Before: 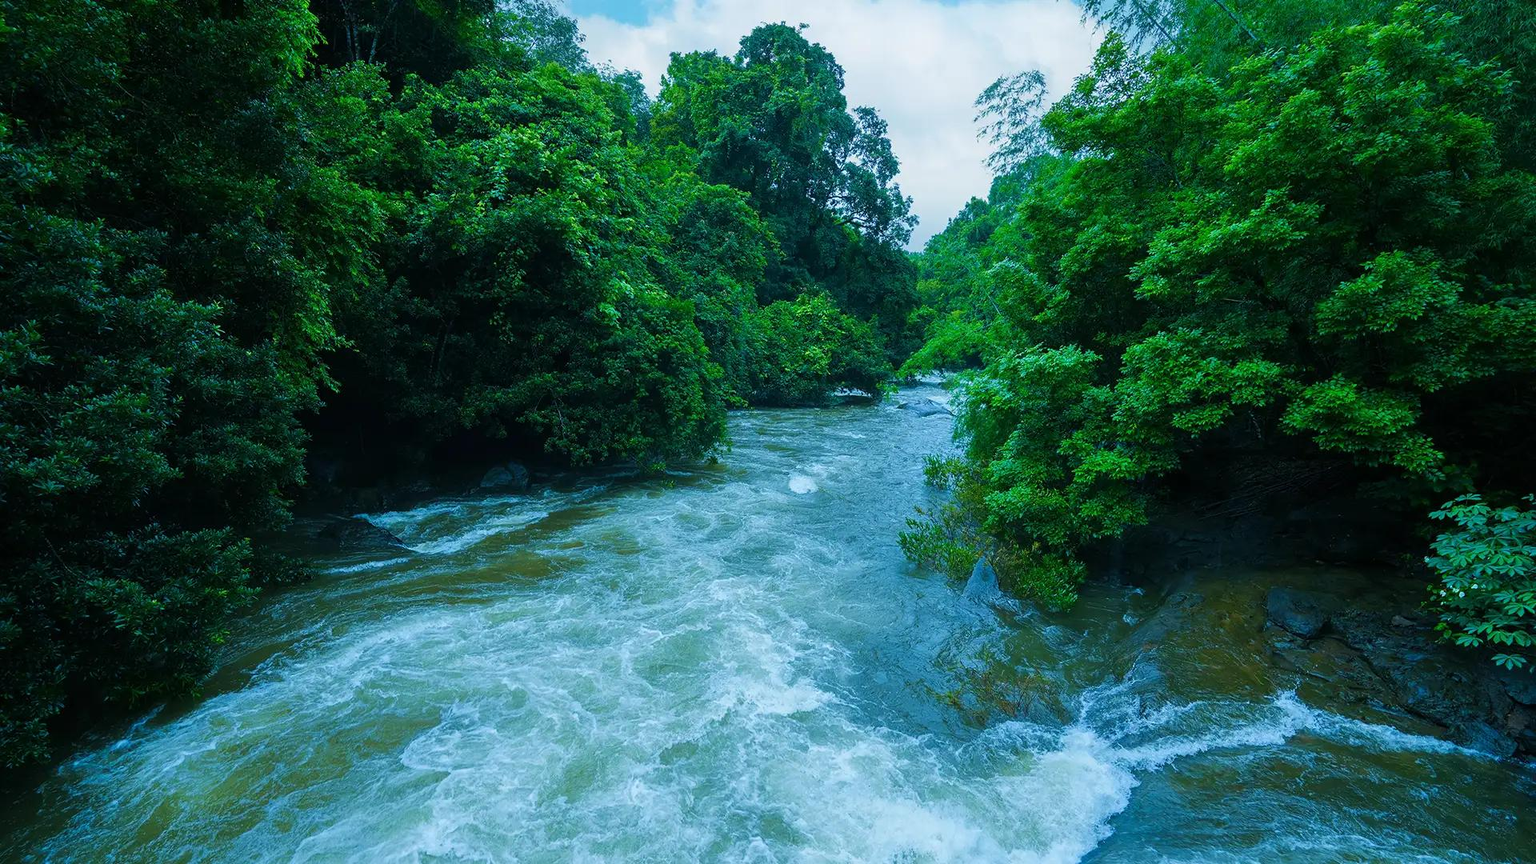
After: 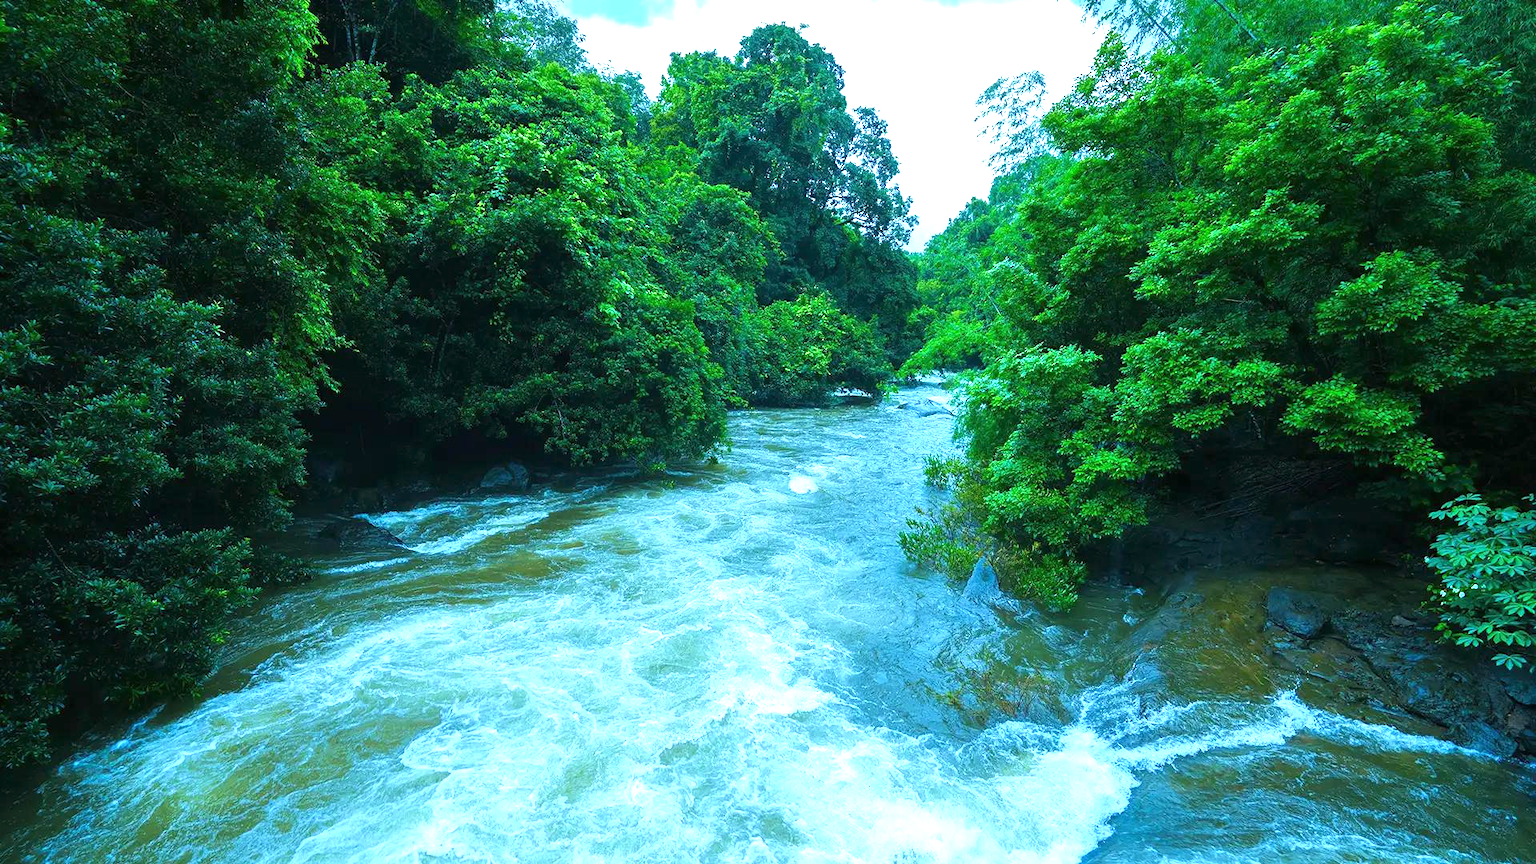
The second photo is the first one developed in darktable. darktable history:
exposure: black level correction 0, exposure 1.101 EV, compensate exposure bias true, compensate highlight preservation false
